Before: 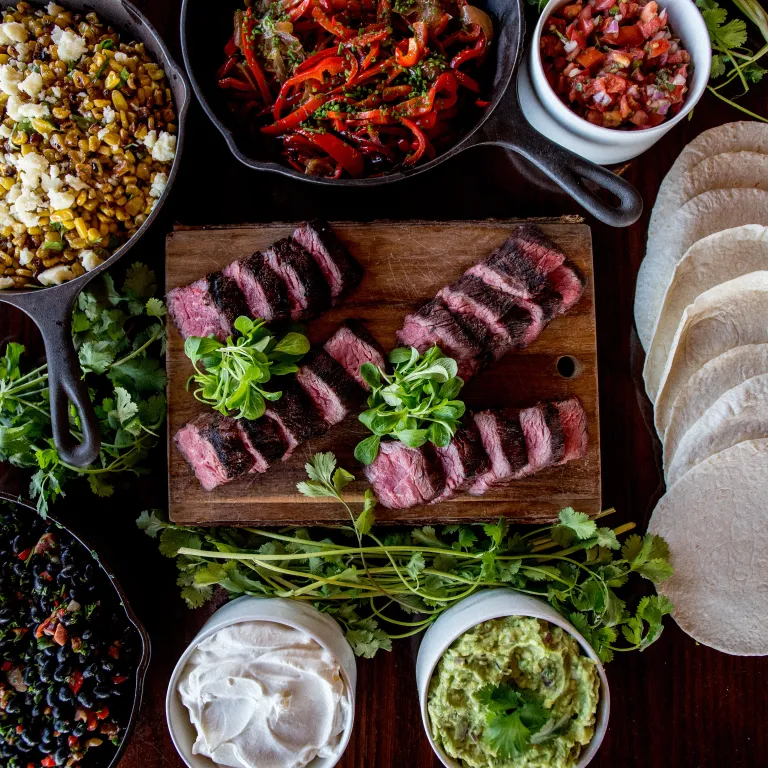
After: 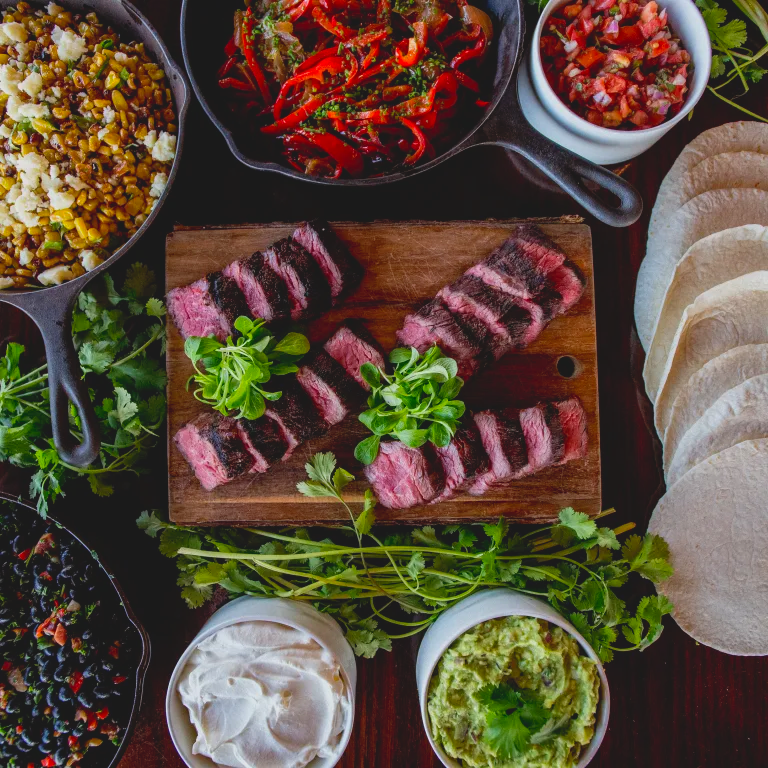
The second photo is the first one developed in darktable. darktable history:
contrast brightness saturation: contrast -0.183, saturation 0.188
